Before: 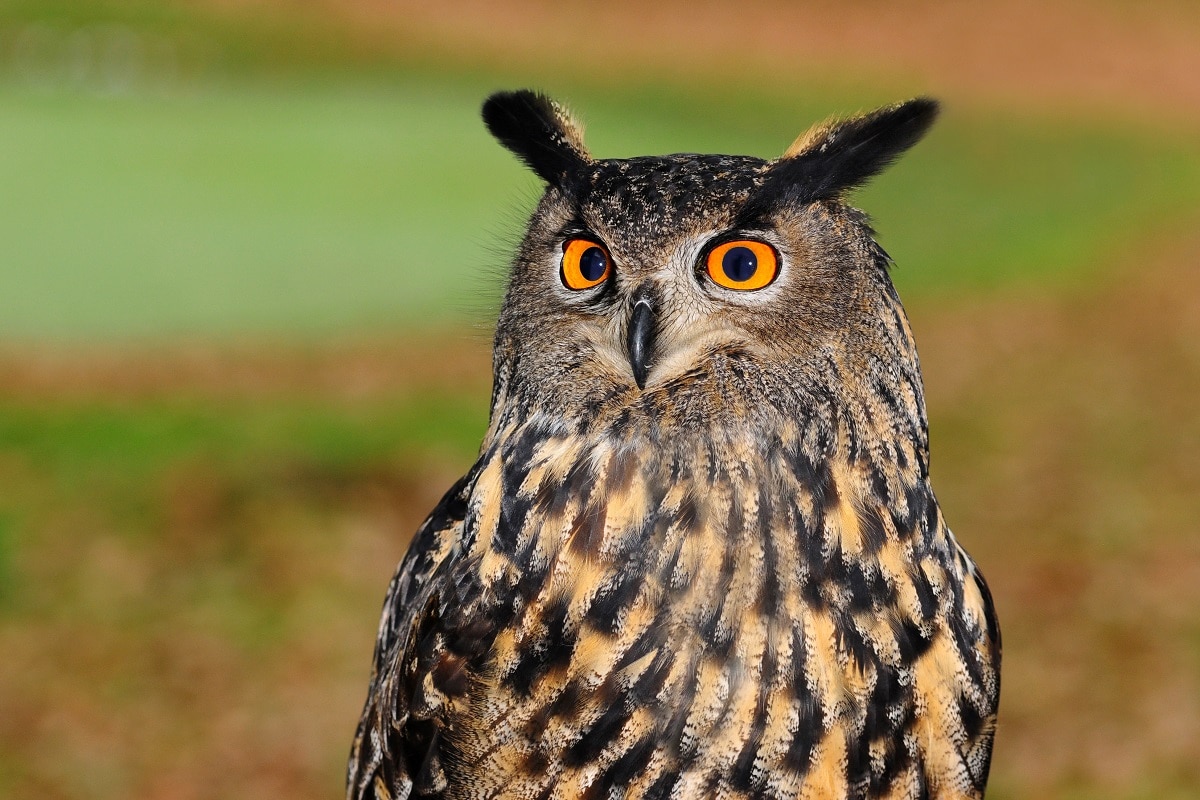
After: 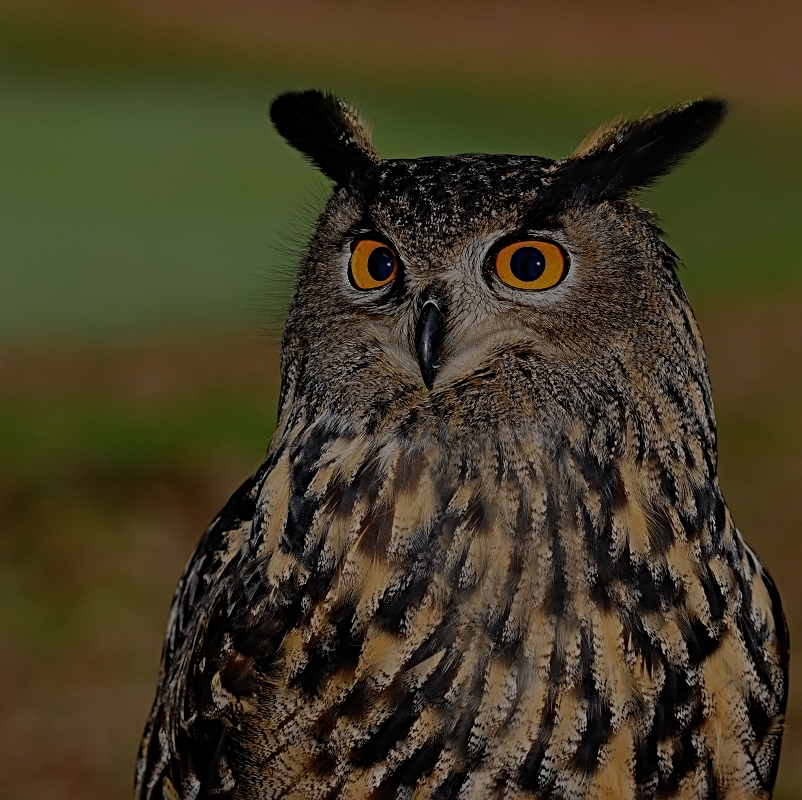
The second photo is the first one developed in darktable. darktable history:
sharpen: radius 4
crop and rotate: left 17.732%, right 15.423%
exposure: exposure -2.002 EV, compensate highlight preservation false
